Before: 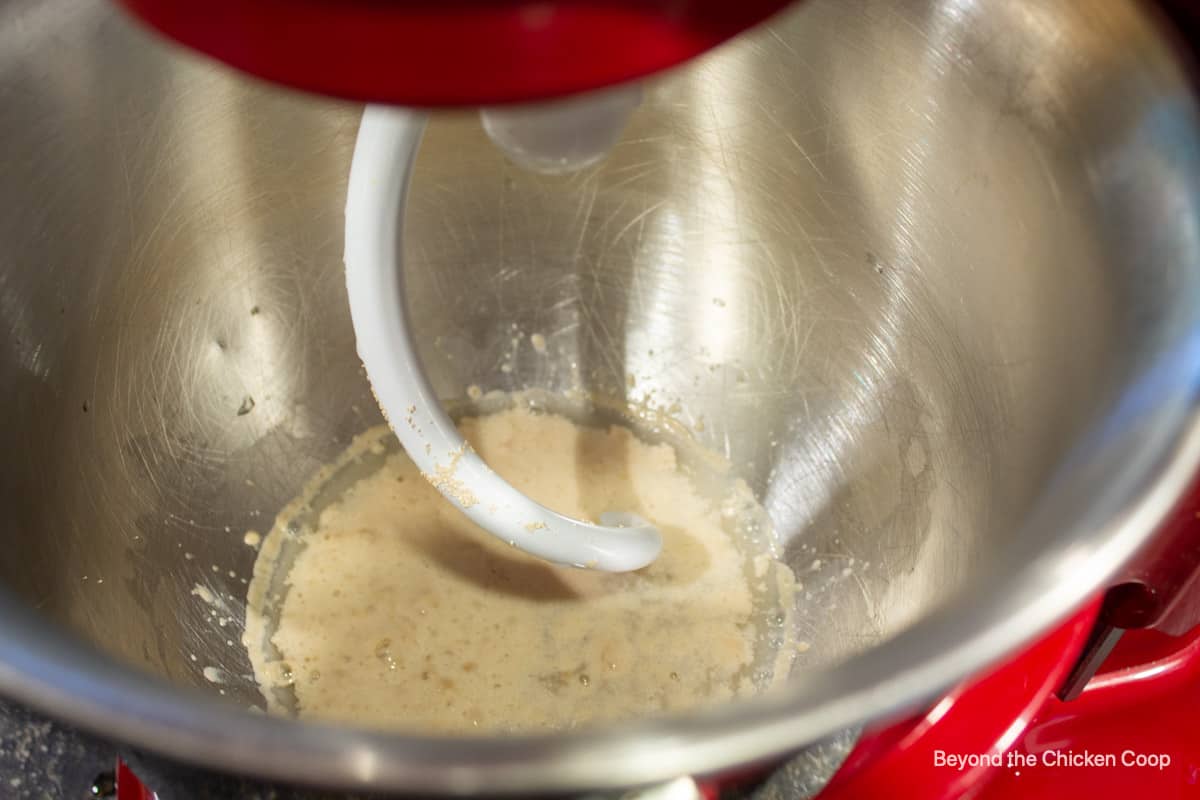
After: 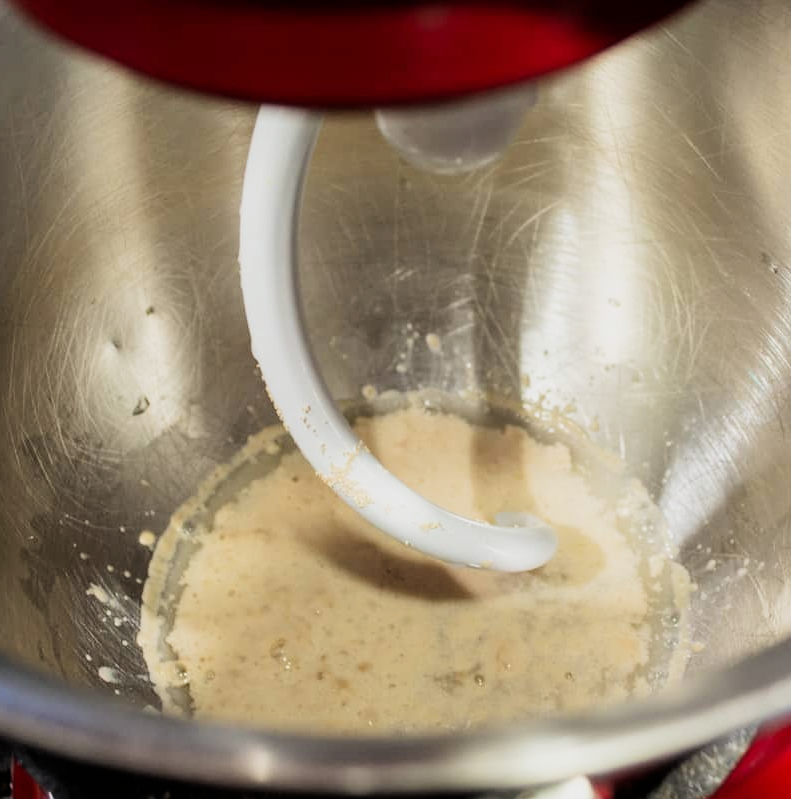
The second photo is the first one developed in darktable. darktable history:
filmic rgb: black relative exposure -5.08 EV, white relative exposure 3.53 EV, hardness 3.17, contrast 1.386, highlights saturation mix -49.42%
crop and rotate: left 8.772%, right 25.283%
